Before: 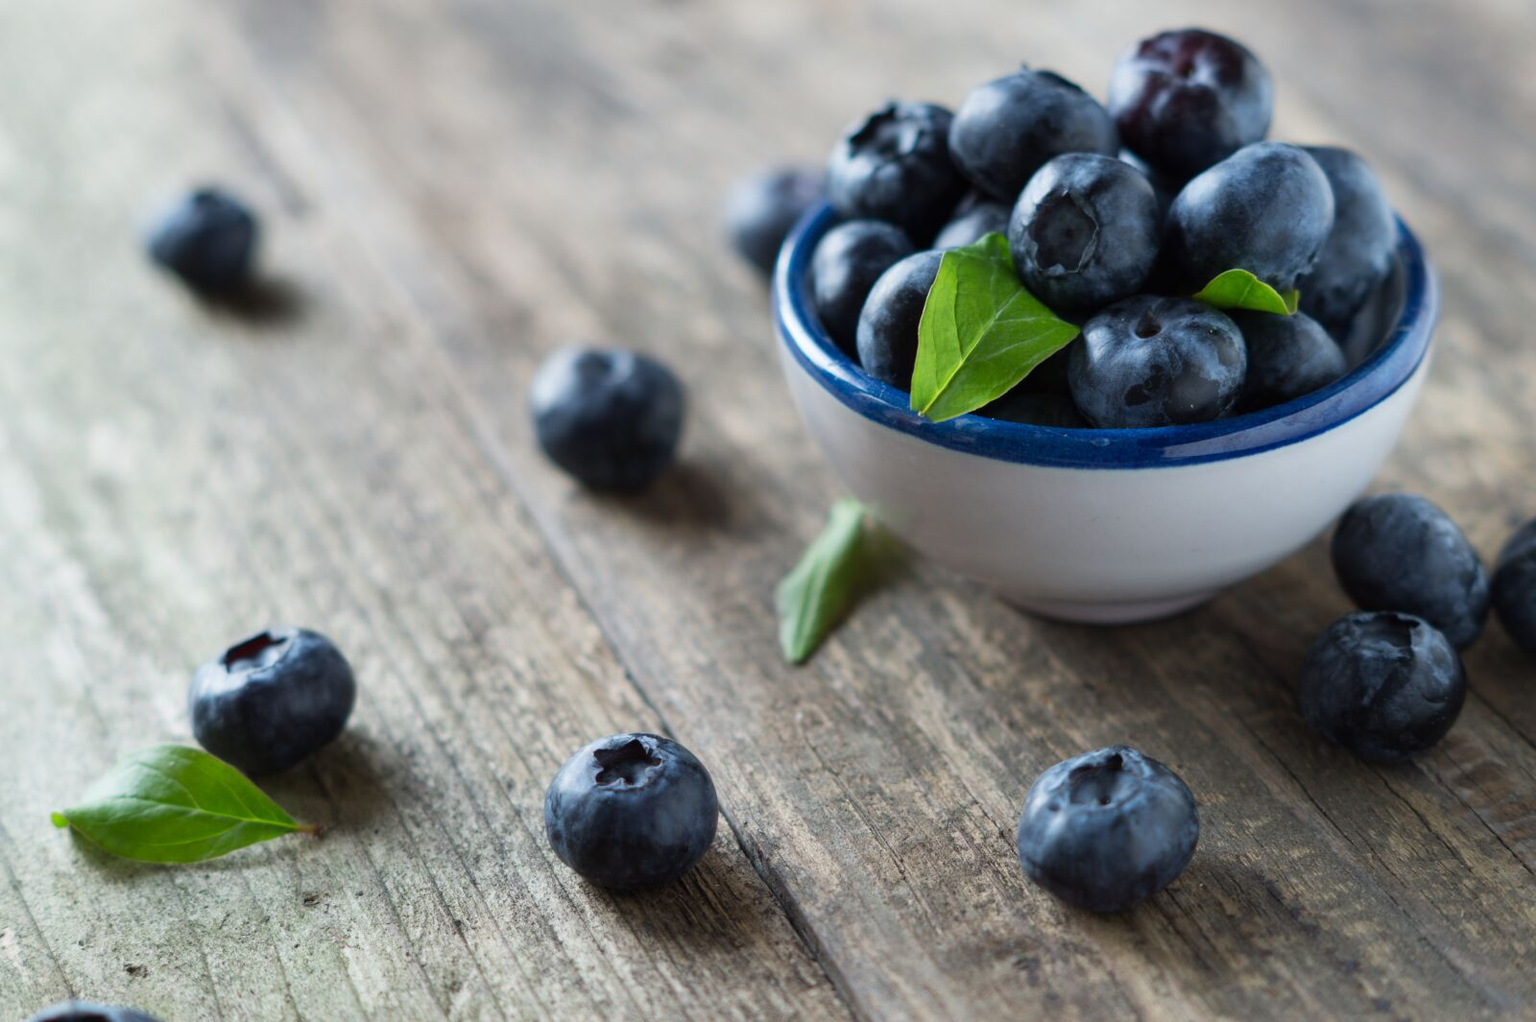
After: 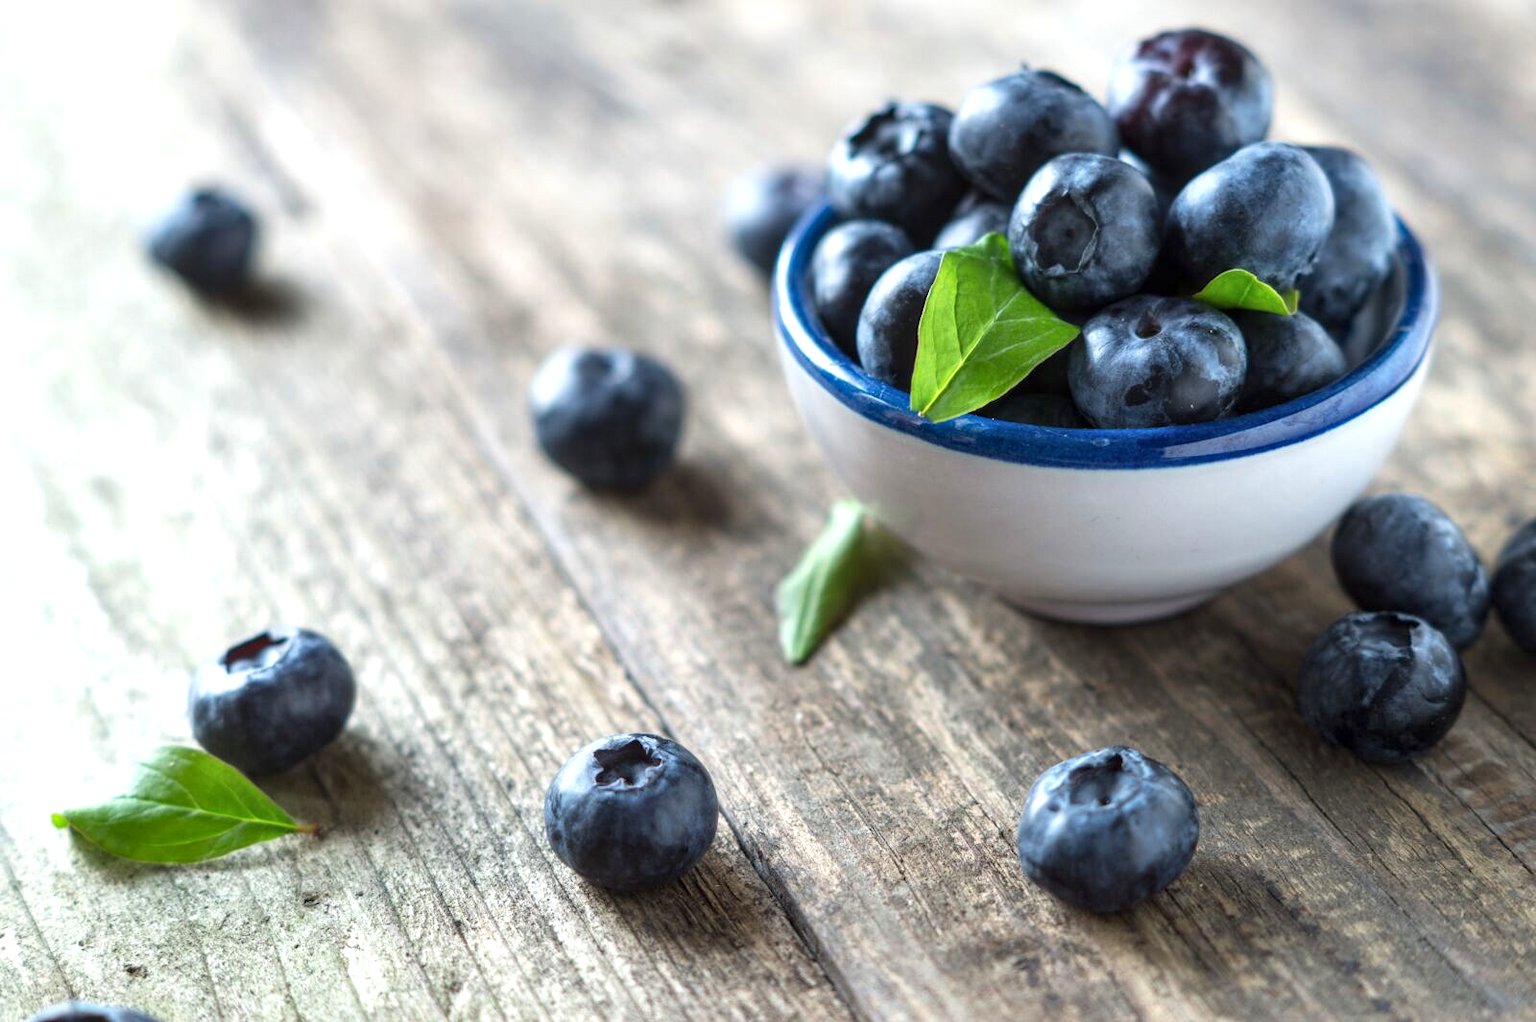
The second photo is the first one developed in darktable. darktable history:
local contrast: on, module defaults
exposure: black level correction 0, exposure 0.692 EV, compensate exposure bias true, compensate highlight preservation false
